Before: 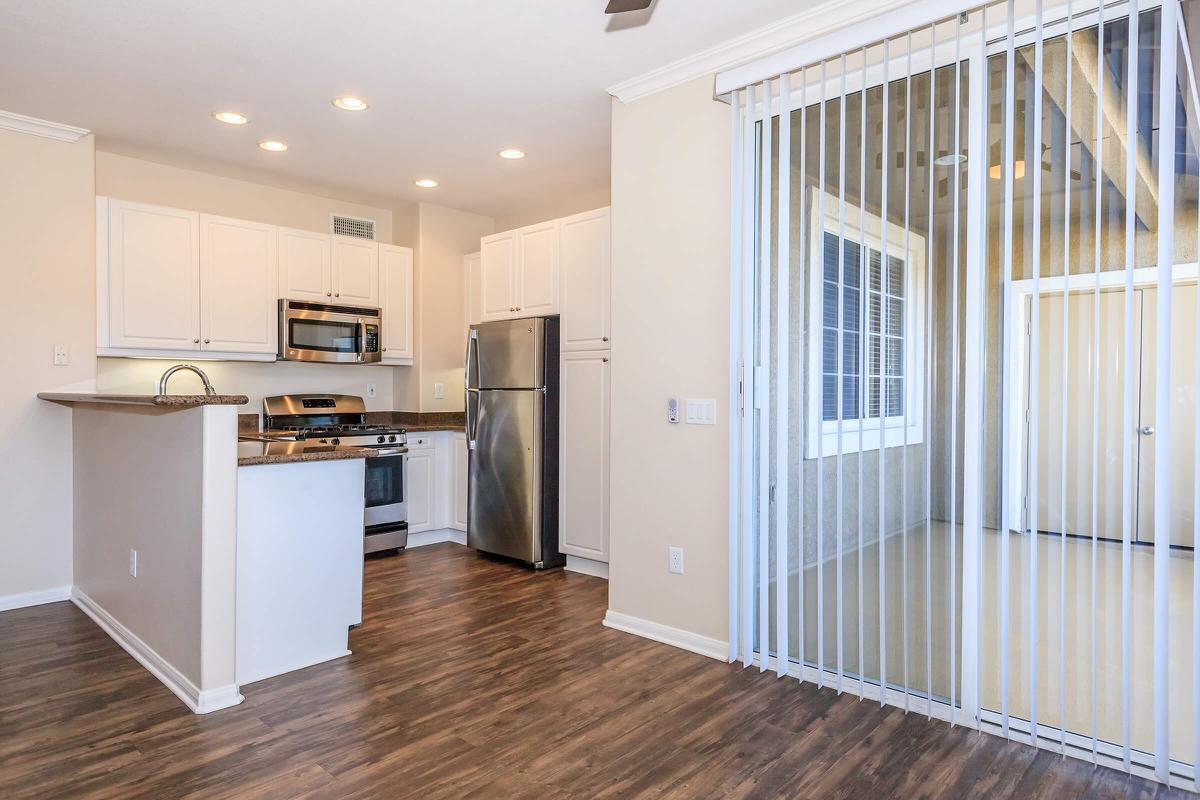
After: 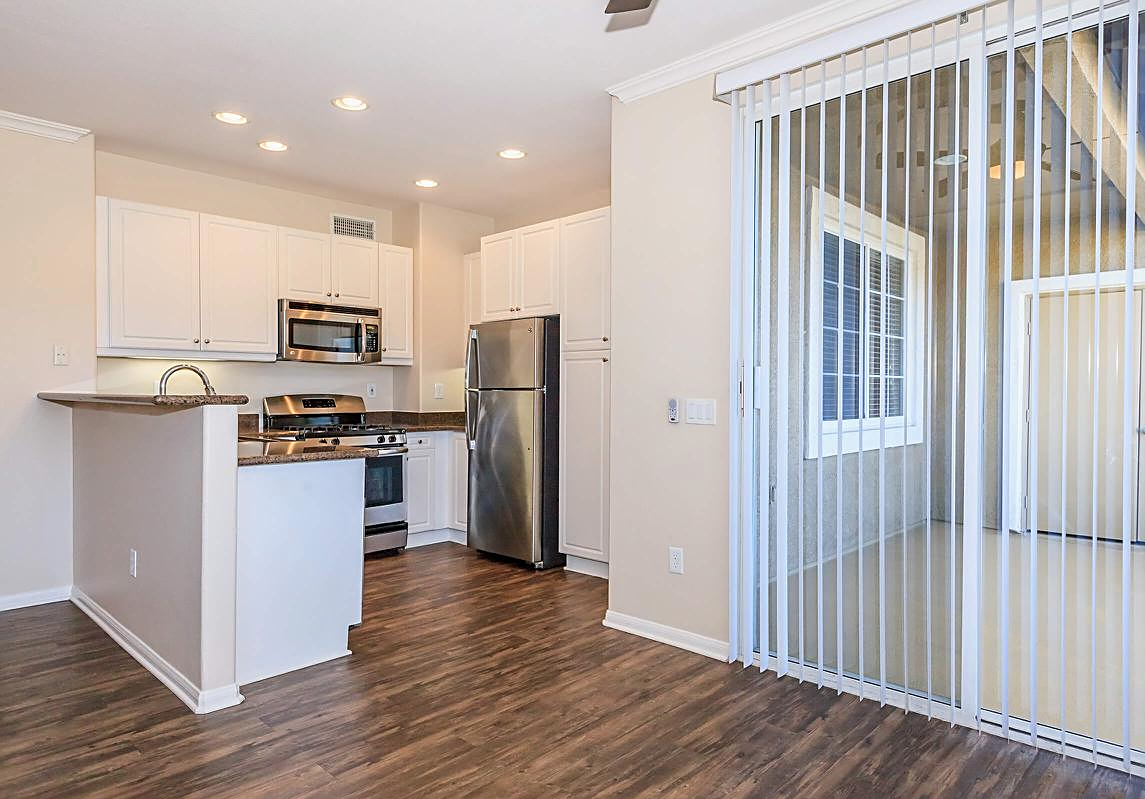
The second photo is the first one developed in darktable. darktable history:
crop: right 4.567%, bottom 0.024%
color calibration: illuminant same as pipeline (D50), adaptation none (bypass), x 0.334, y 0.334, temperature 5009.1 K
sharpen: on, module defaults
tone equalizer: -7 EV 0.17 EV, -6 EV 0.123 EV, -5 EV 0.106 EV, -4 EV 0.079 EV, -2 EV -0.038 EV, -1 EV -0.023 EV, +0 EV -0.07 EV
